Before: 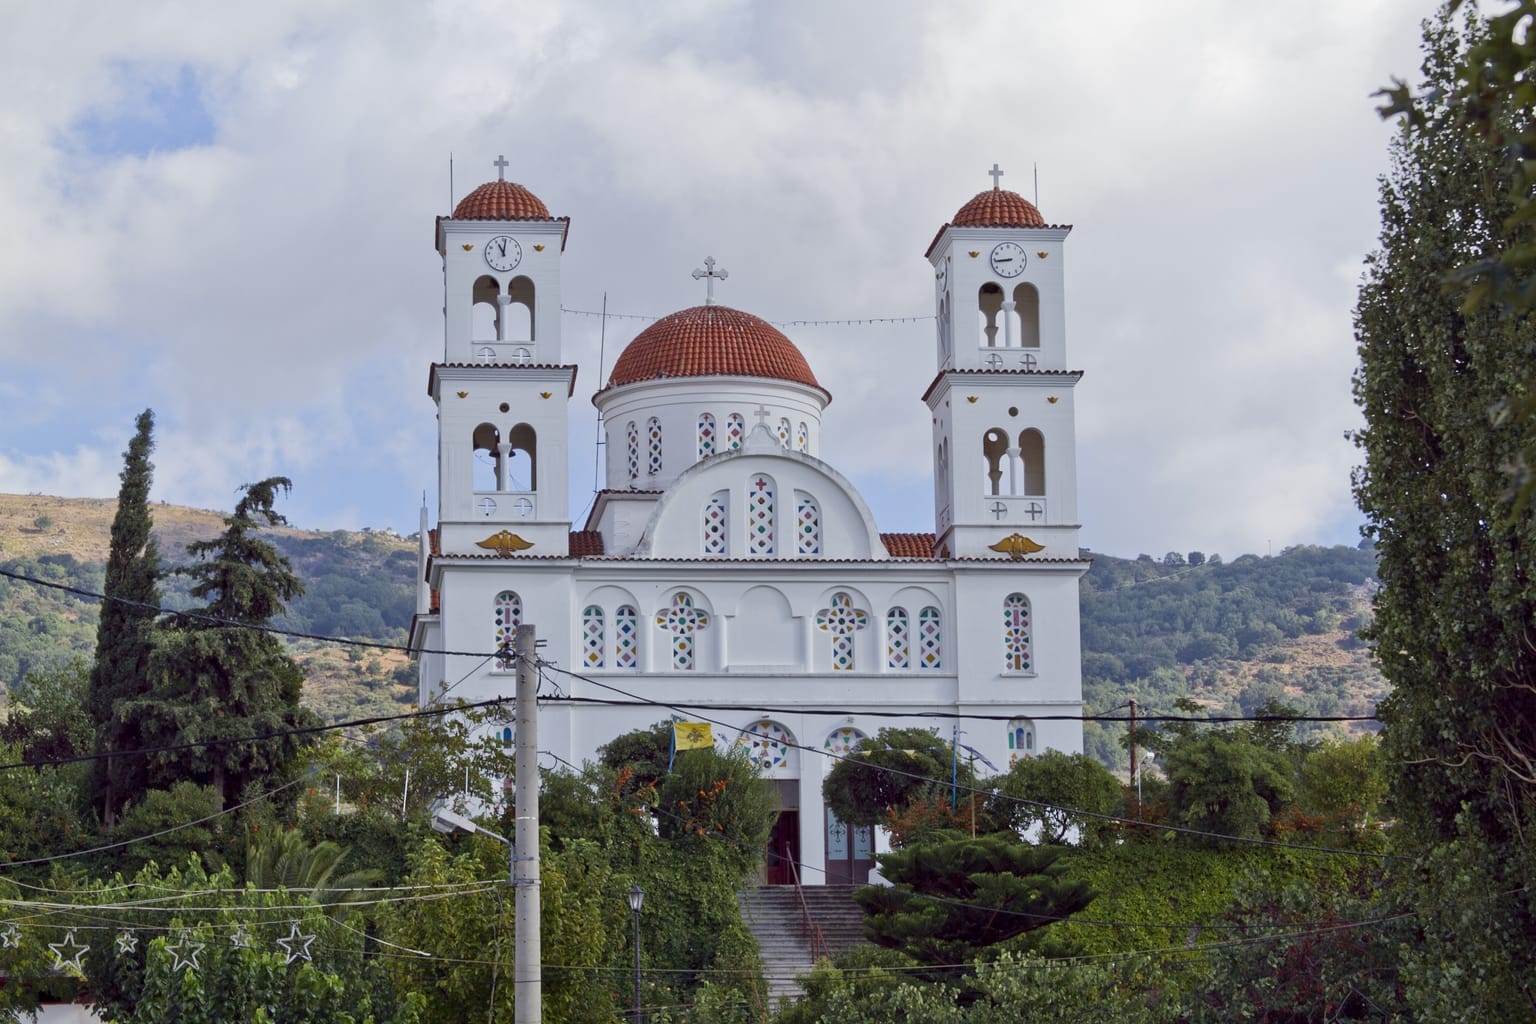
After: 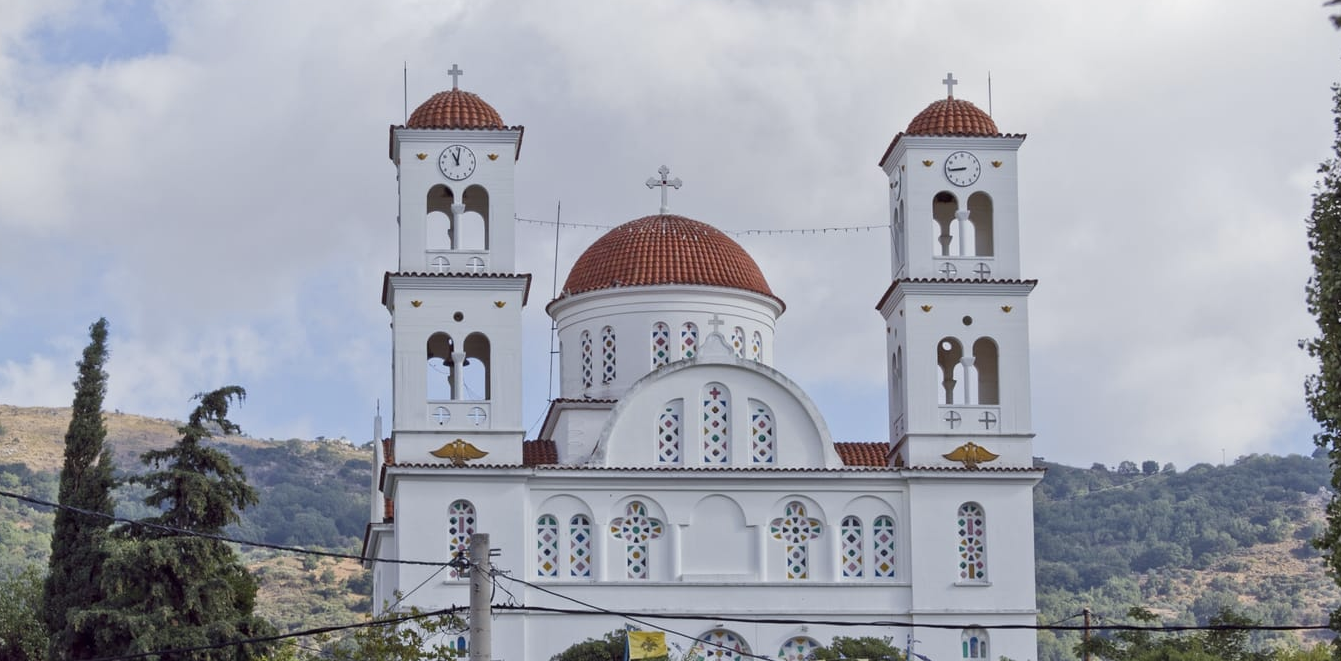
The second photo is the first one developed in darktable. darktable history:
color contrast: green-magenta contrast 0.84, blue-yellow contrast 0.86
crop: left 3.015%, top 8.969%, right 9.647%, bottom 26.457%
